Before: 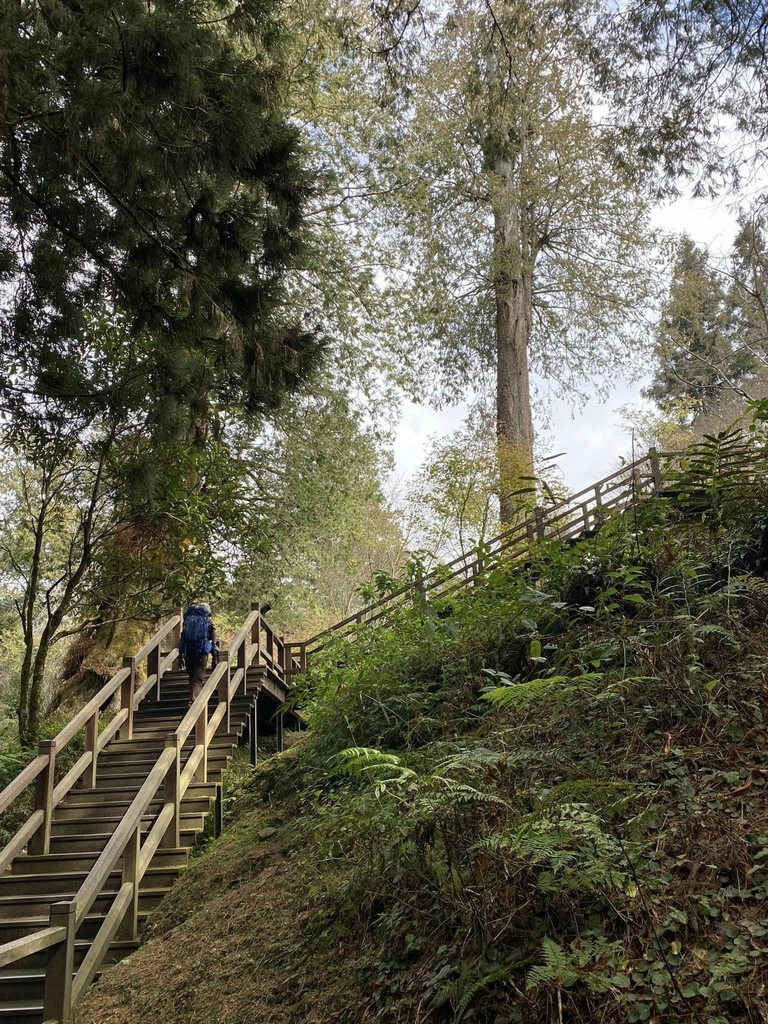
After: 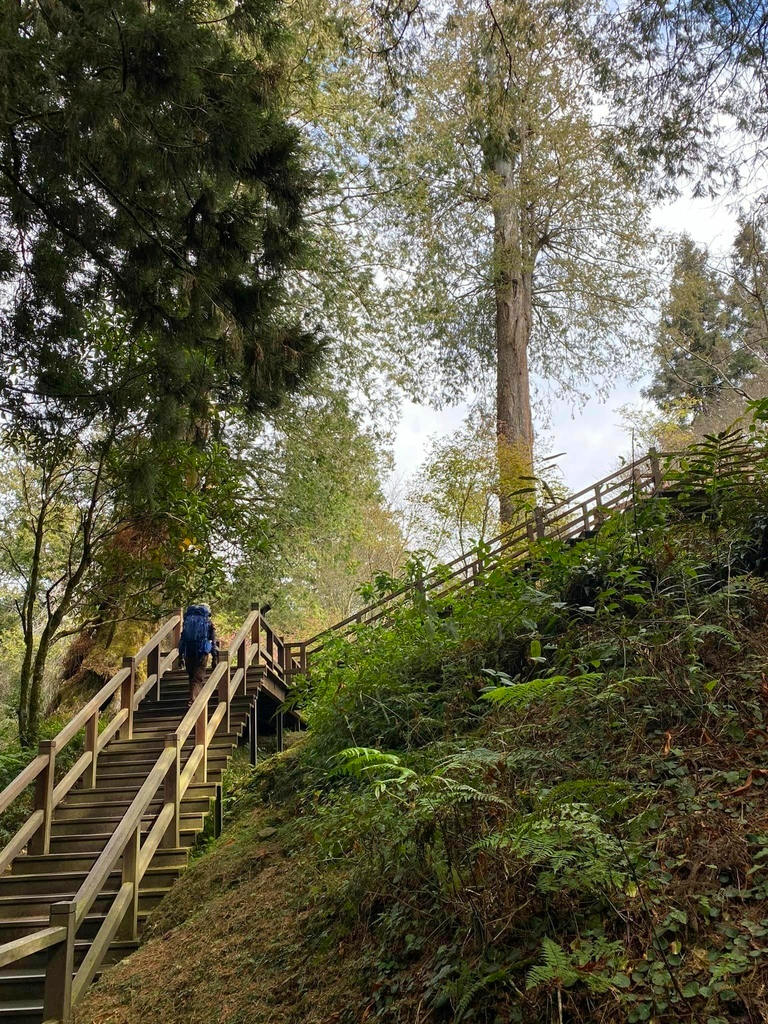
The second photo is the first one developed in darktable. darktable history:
color correction: highlights b* 0.029, saturation 1.15
